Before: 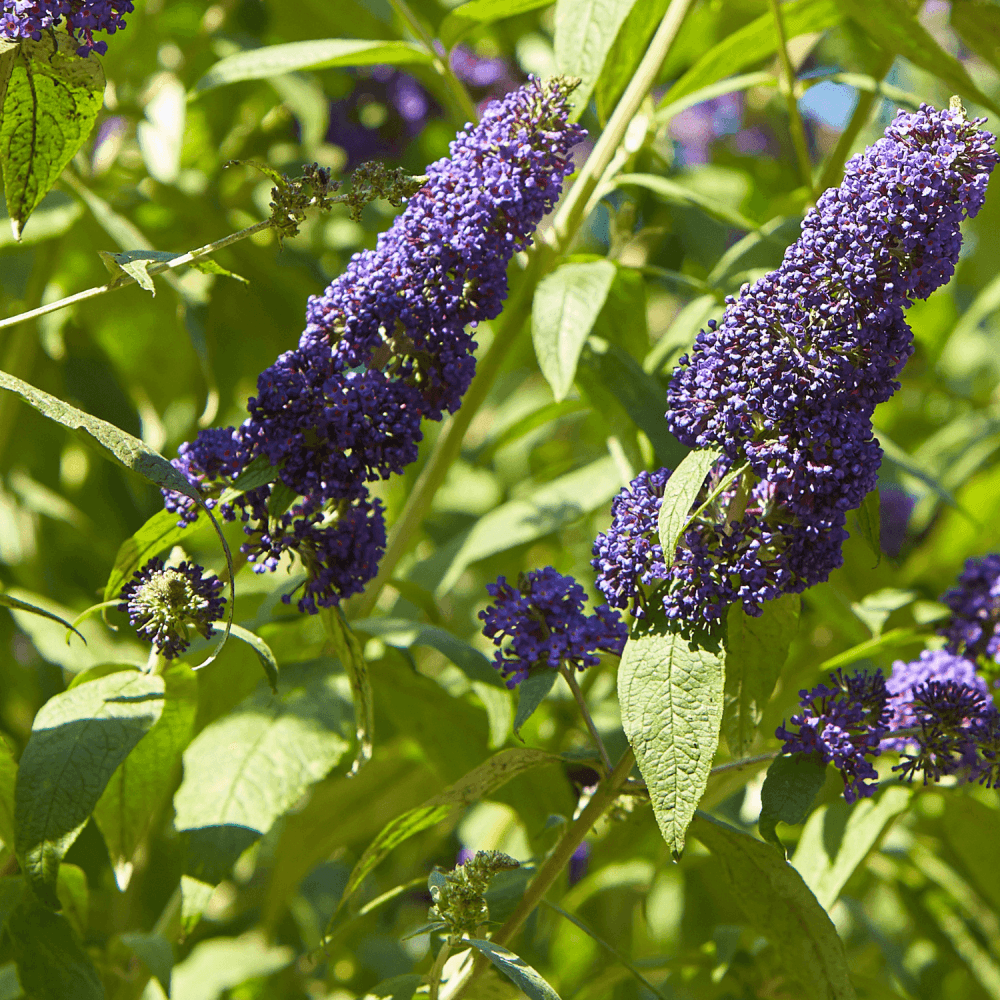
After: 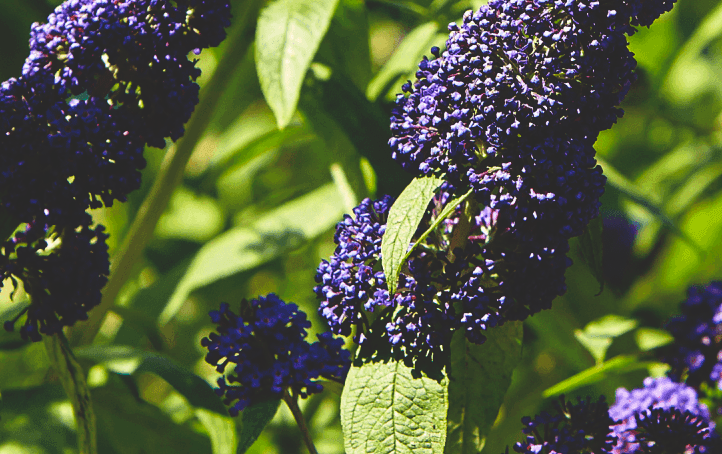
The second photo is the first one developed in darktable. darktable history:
crop and rotate: left 27.71%, top 27.303%, bottom 27.198%
base curve: curves: ch0 [(0, 0.02) (0.083, 0.036) (1, 1)], preserve colors none
